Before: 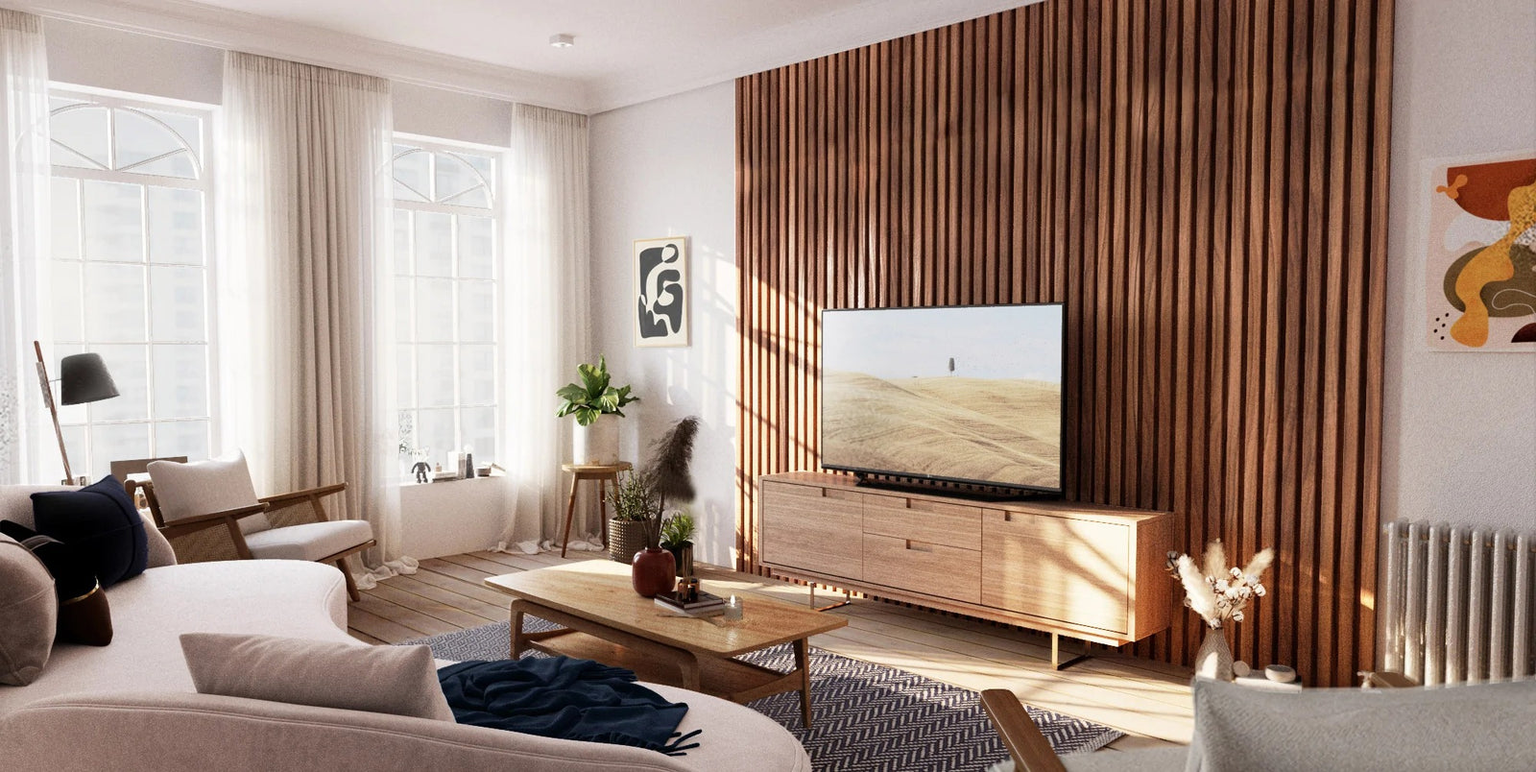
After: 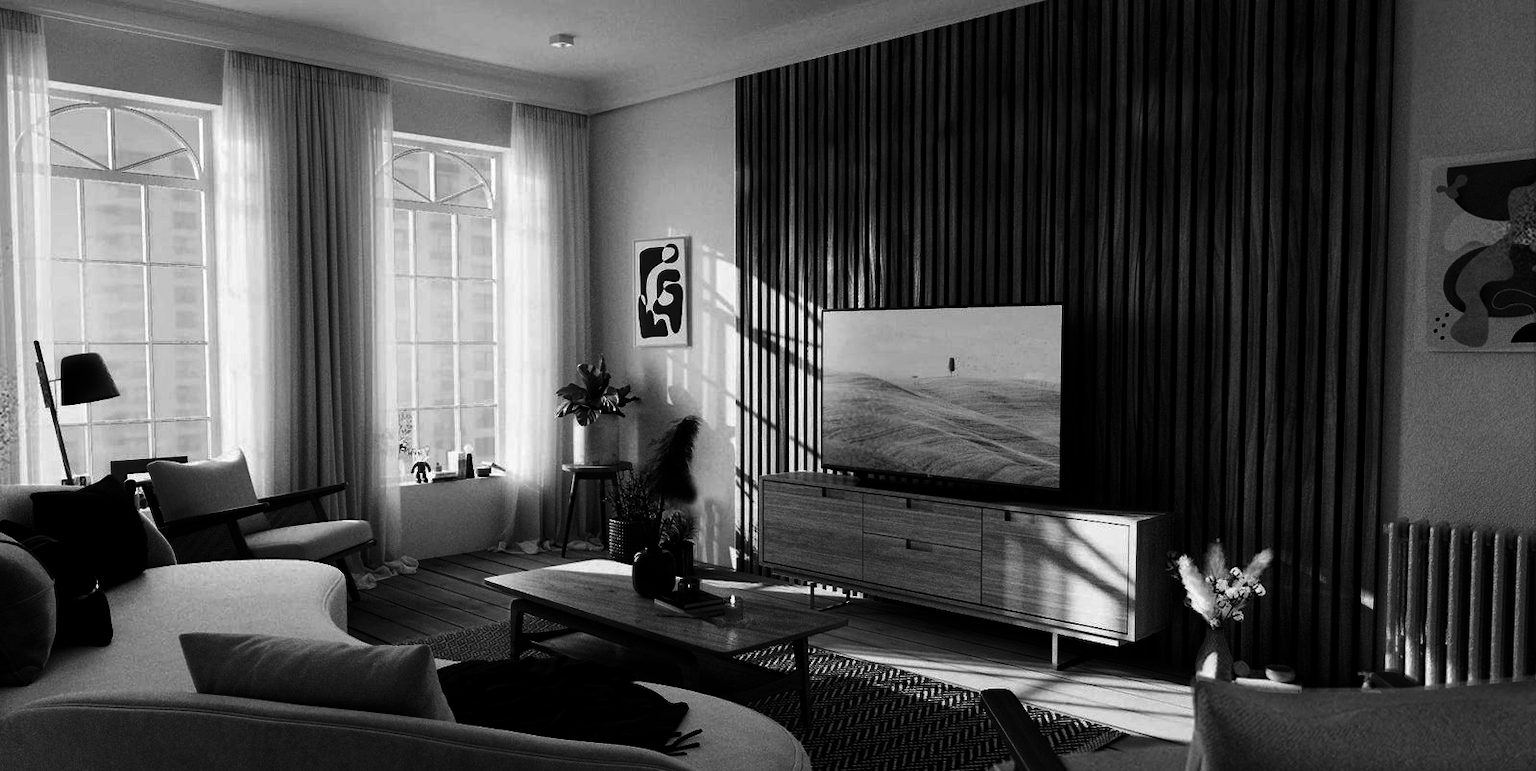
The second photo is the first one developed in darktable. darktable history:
monochrome: on, module defaults
contrast brightness saturation: brightness -1, saturation 1
